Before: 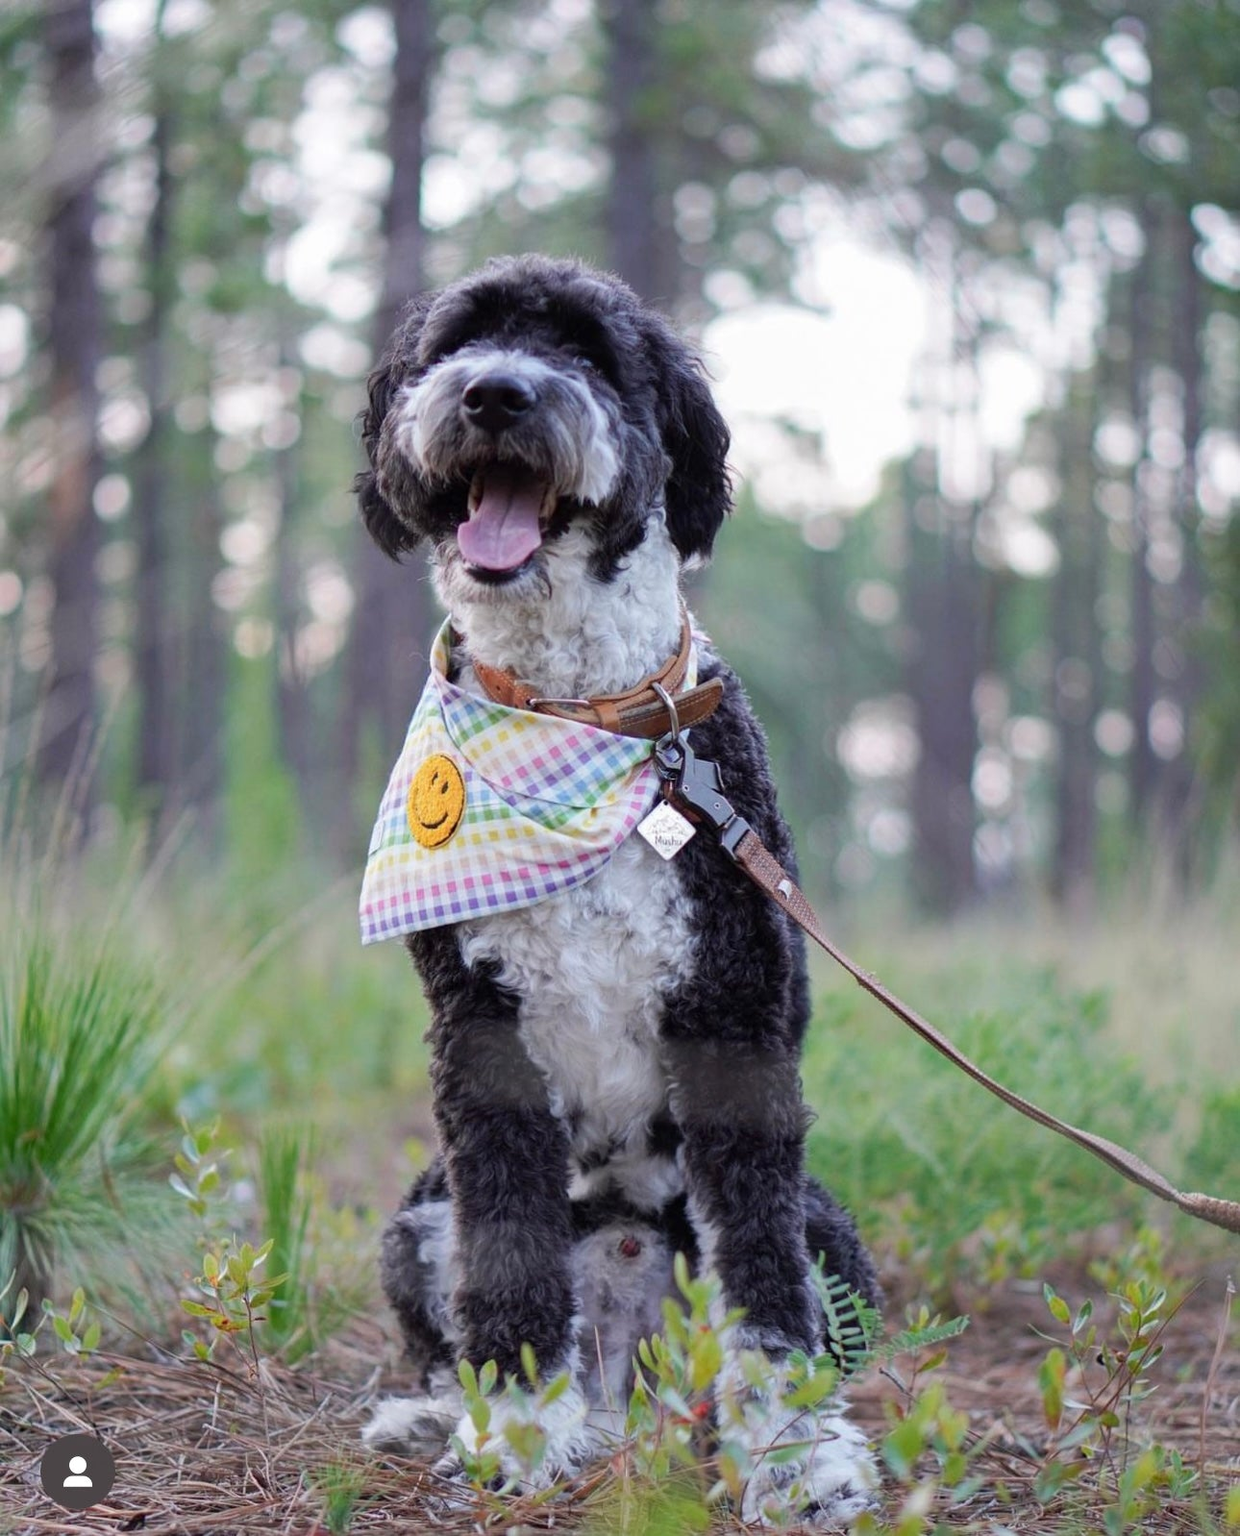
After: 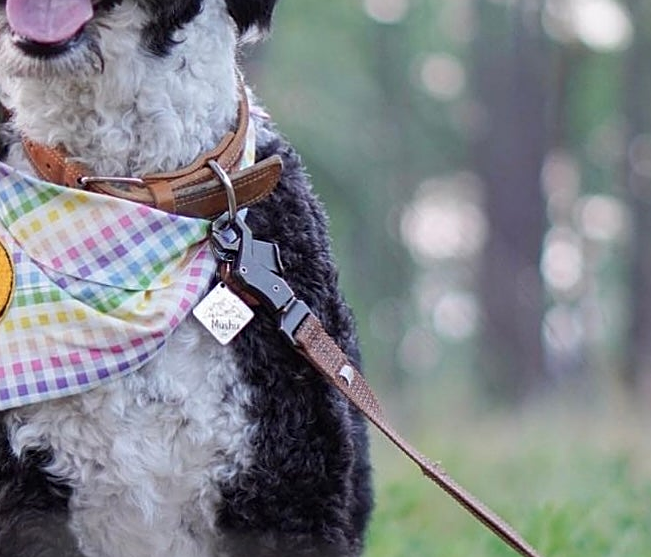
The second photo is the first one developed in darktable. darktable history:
sharpen: on, module defaults
crop: left 36.484%, top 34.443%, right 13.008%, bottom 30.694%
